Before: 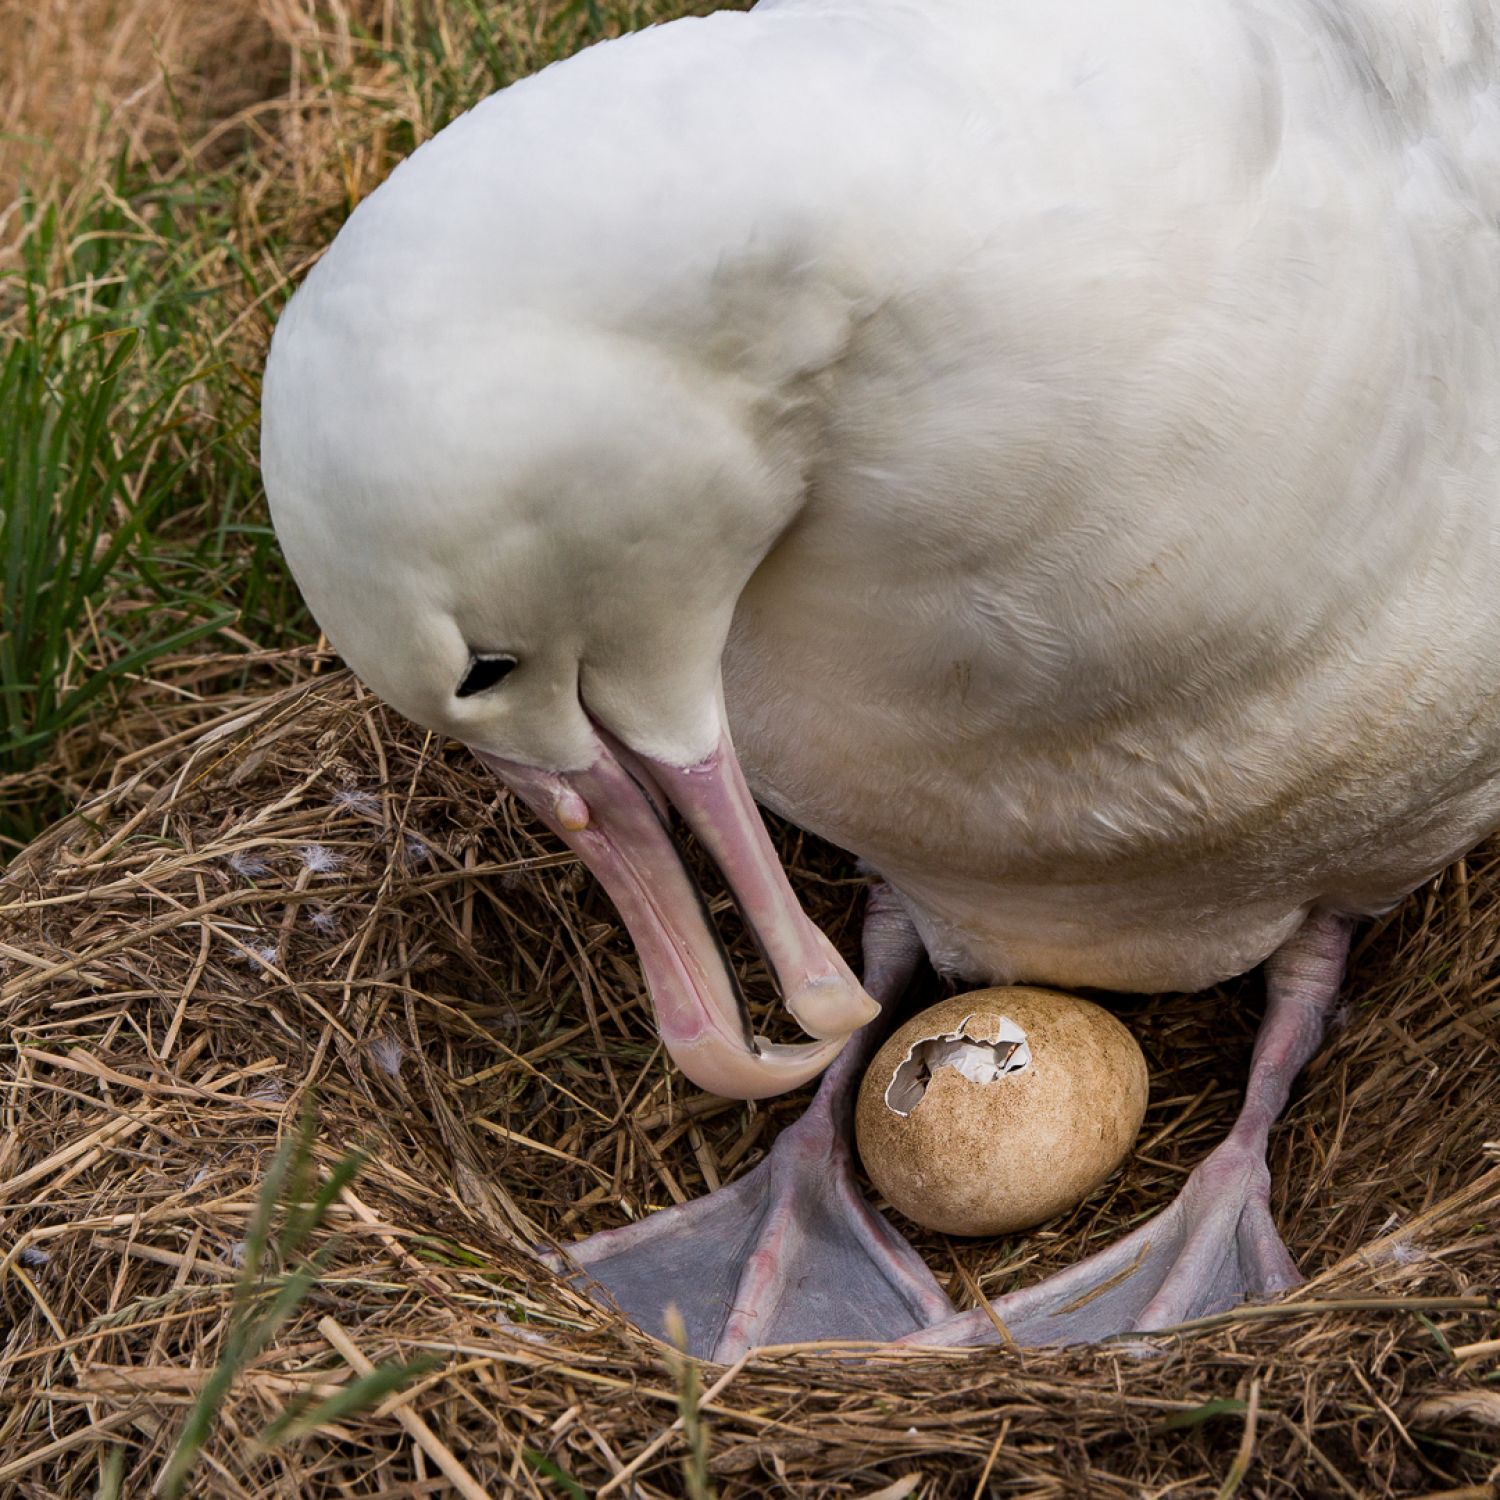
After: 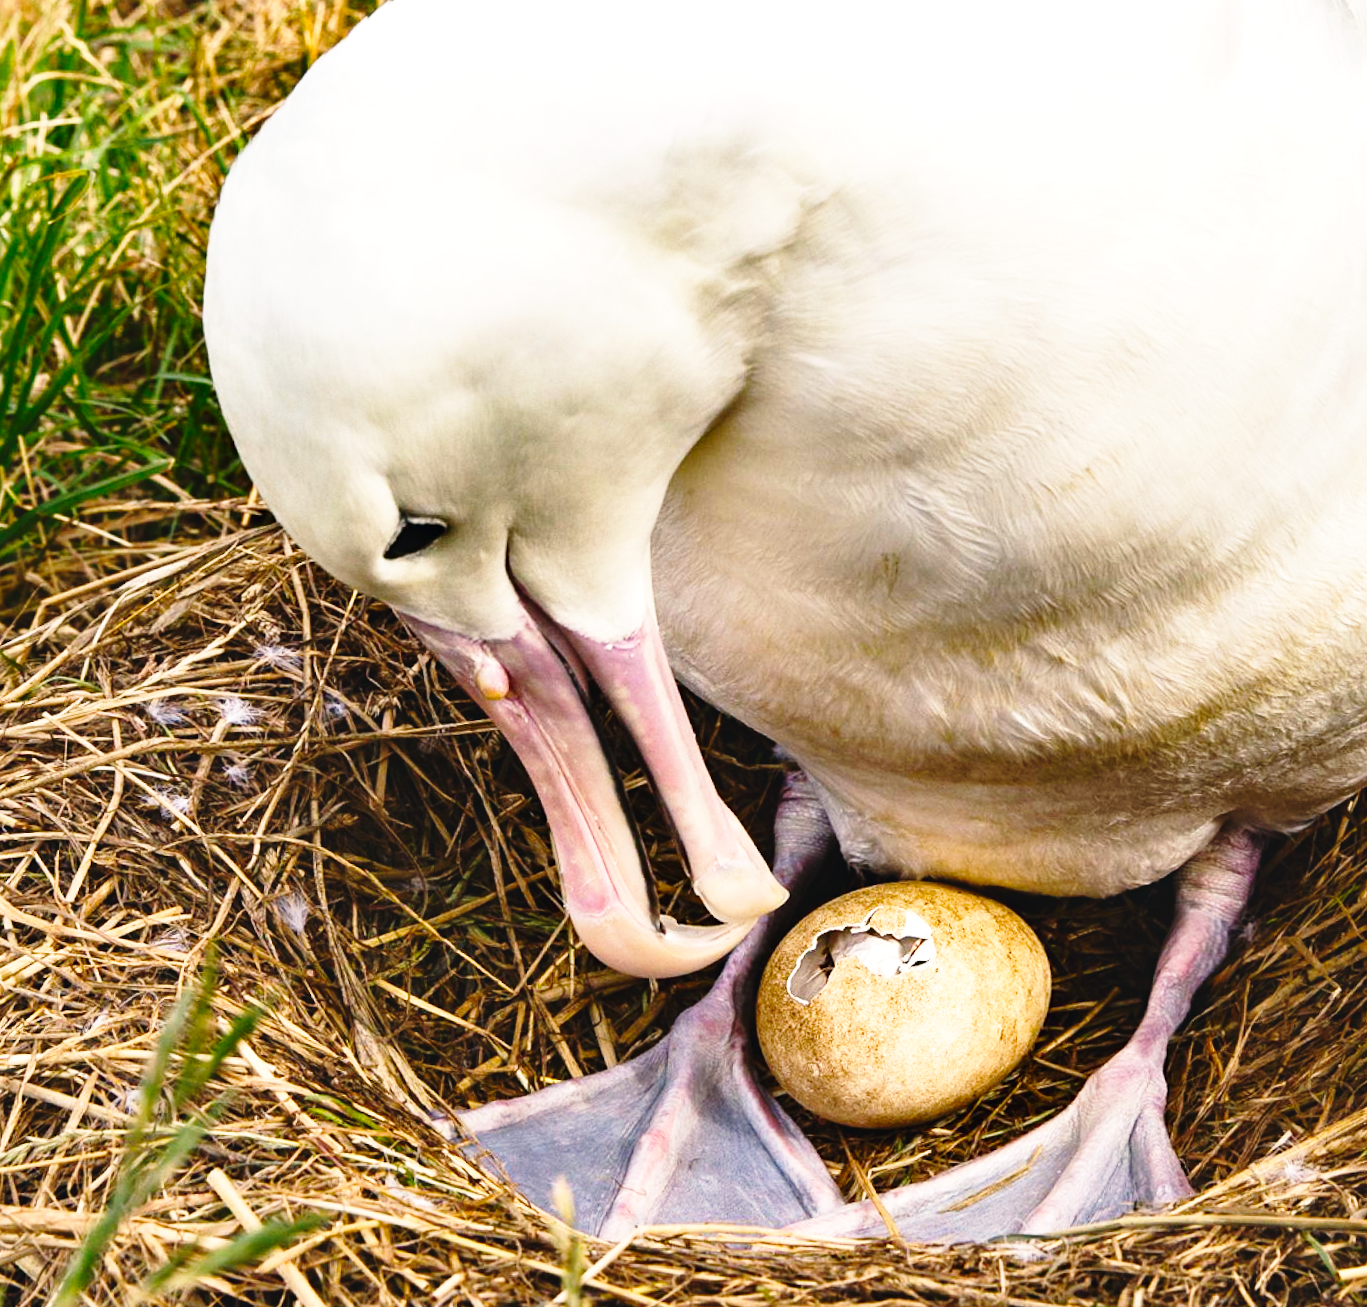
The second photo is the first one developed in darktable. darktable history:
color balance rgb: shadows lift › chroma 2%, shadows lift › hue 219.6°, power › hue 313.2°, highlights gain › chroma 3%, highlights gain › hue 75.6°, global offset › luminance 0.5%, perceptual saturation grading › global saturation 15.33%, perceptual saturation grading › highlights -19.33%, perceptual saturation grading › shadows 20%, global vibrance 20%
base curve: curves: ch0 [(0, 0) (0.028, 0.03) (0.105, 0.232) (0.387, 0.748) (0.754, 0.968) (1, 1)], fusion 1, exposure shift 0.576, preserve colors none
crop and rotate: angle -1.96°, left 3.097%, top 4.154%, right 1.586%, bottom 0.529%
rotate and perspective: rotation 1.57°, crop left 0.018, crop right 0.982, crop top 0.039, crop bottom 0.961
tone equalizer: -8 EV -0.417 EV, -7 EV -0.389 EV, -6 EV -0.333 EV, -5 EV -0.222 EV, -3 EV 0.222 EV, -2 EV 0.333 EV, -1 EV 0.389 EV, +0 EV 0.417 EV, edges refinement/feathering 500, mask exposure compensation -1.57 EV, preserve details no
